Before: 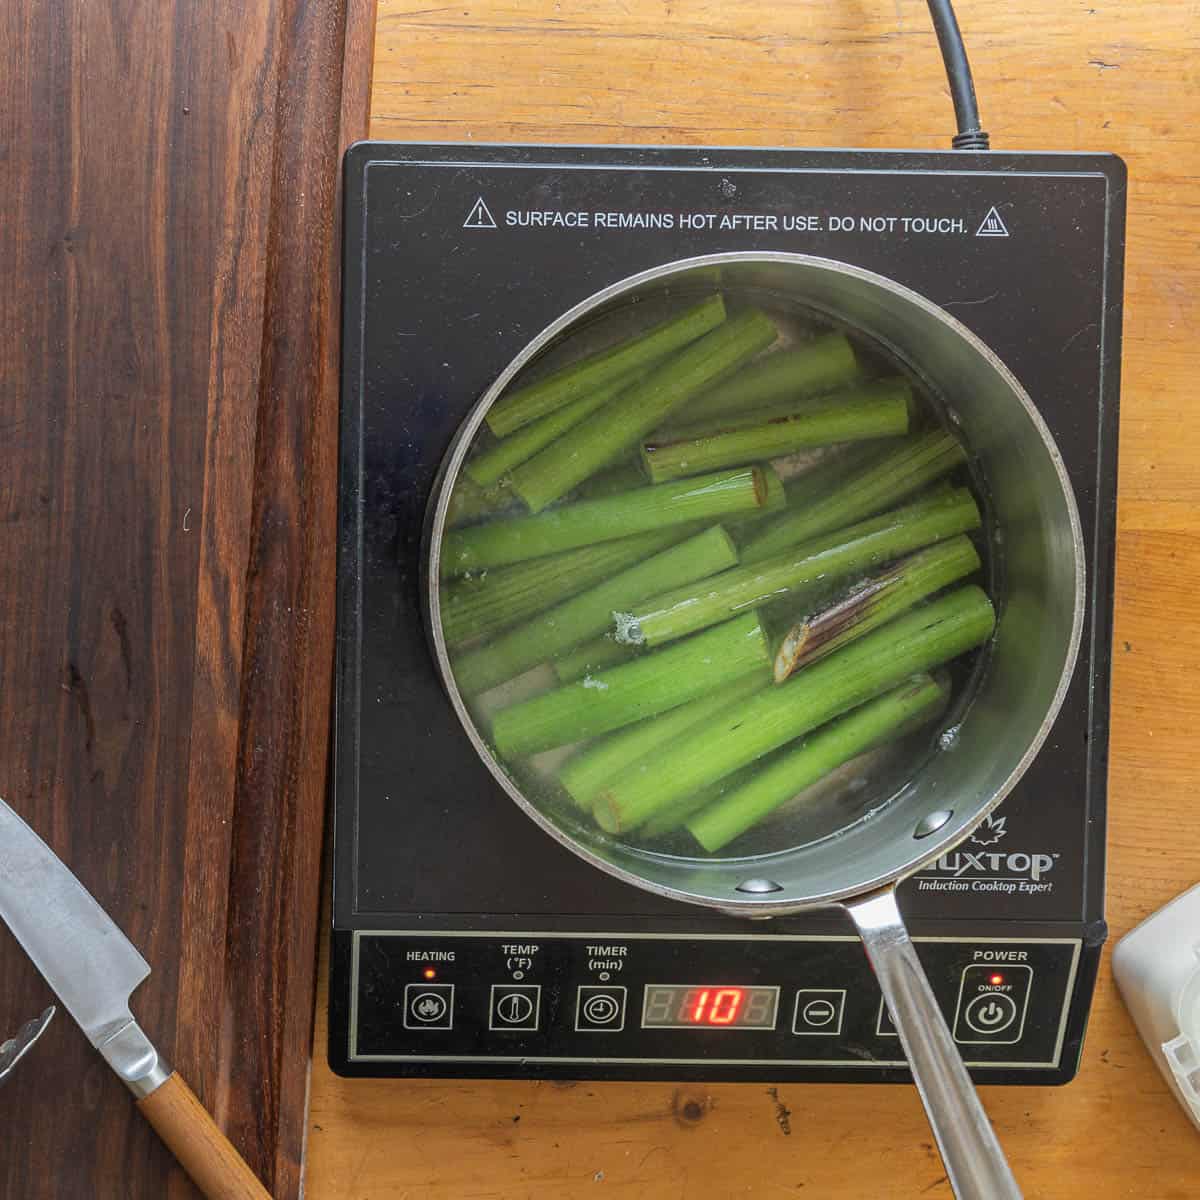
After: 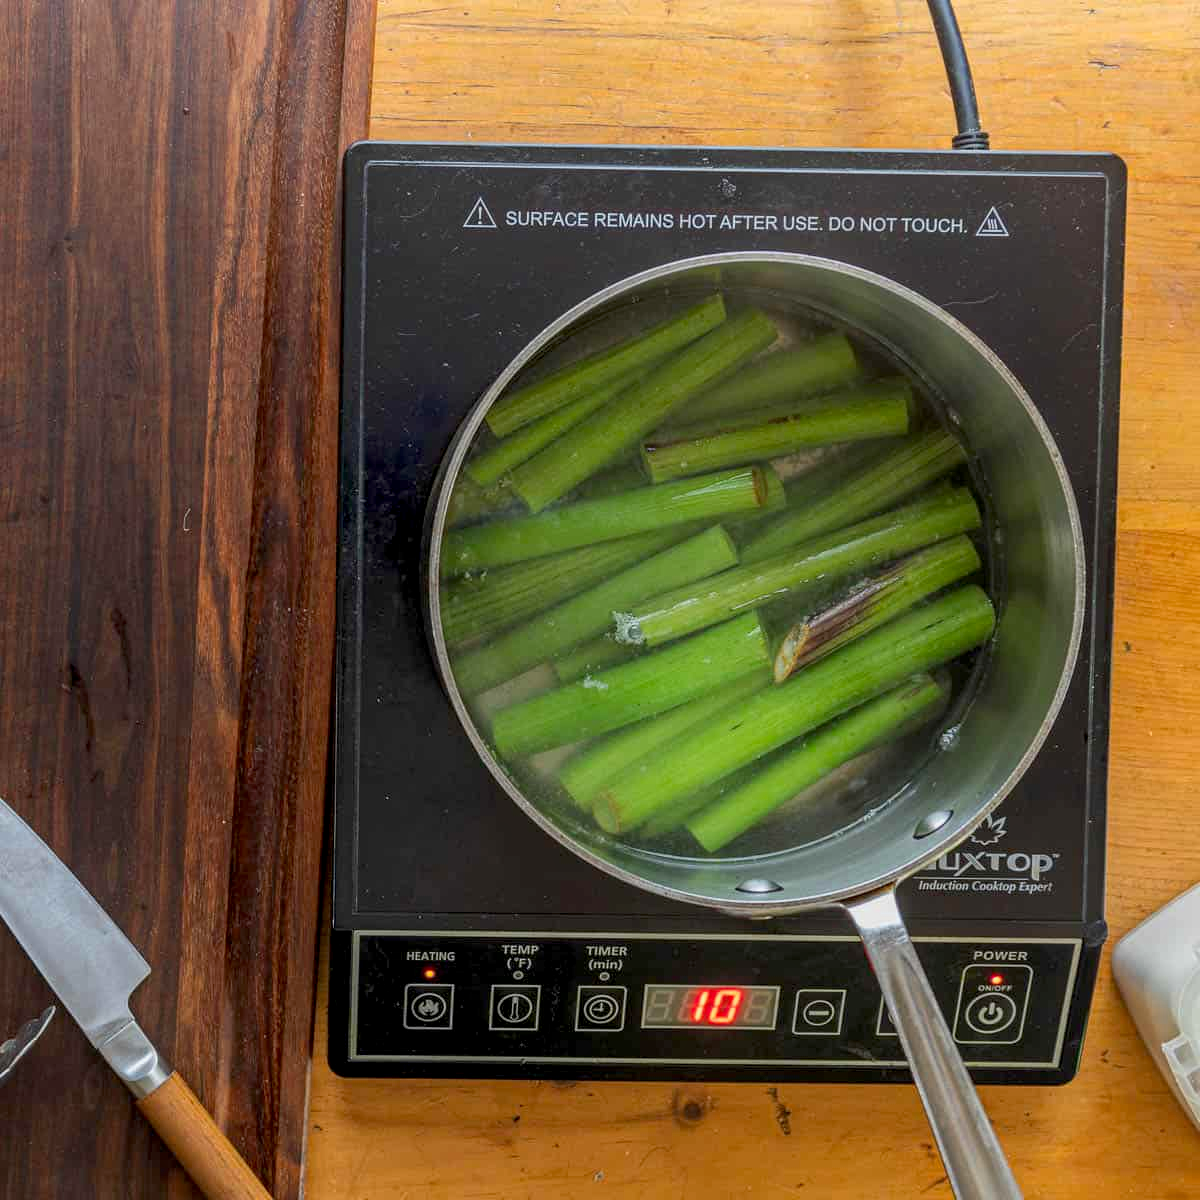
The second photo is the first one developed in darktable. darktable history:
exposure: black level correction 0.006, exposure -0.226 EV, compensate highlight preservation false
local contrast: highlights 100%, shadows 99%, detail 119%, midtone range 0.2
color zones: curves: ch0 [(0.002, 0.589) (0.107, 0.484) (0.146, 0.249) (0.217, 0.352) (0.309, 0.525) (0.39, 0.404) (0.455, 0.169) (0.597, 0.055) (0.724, 0.212) (0.775, 0.691) (0.869, 0.571) (1, 0.587)]; ch1 [(0, 0) (0.143, 0) (0.286, 0) (0.429, 0) (0.571, 0) (0.714, 0) (0.857, 0)], mix -121.61%
